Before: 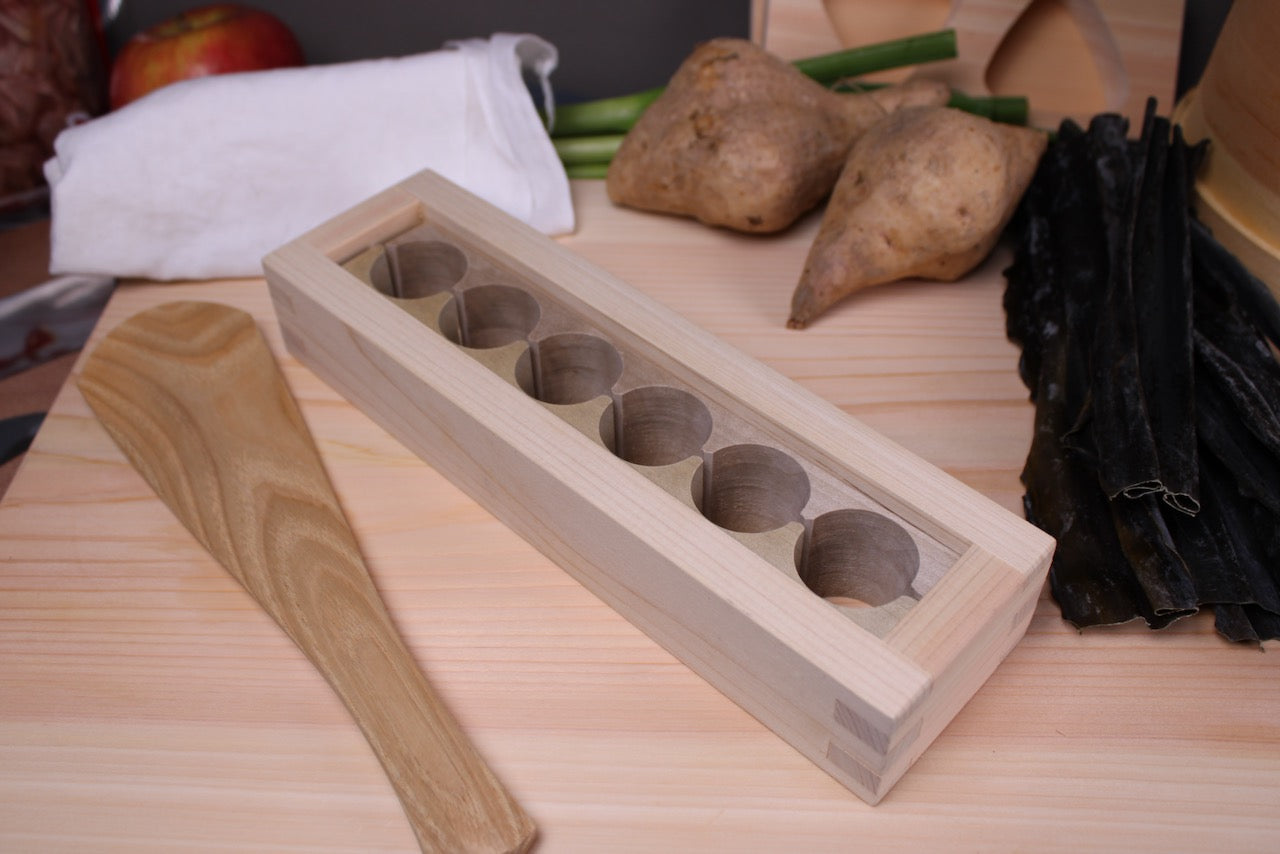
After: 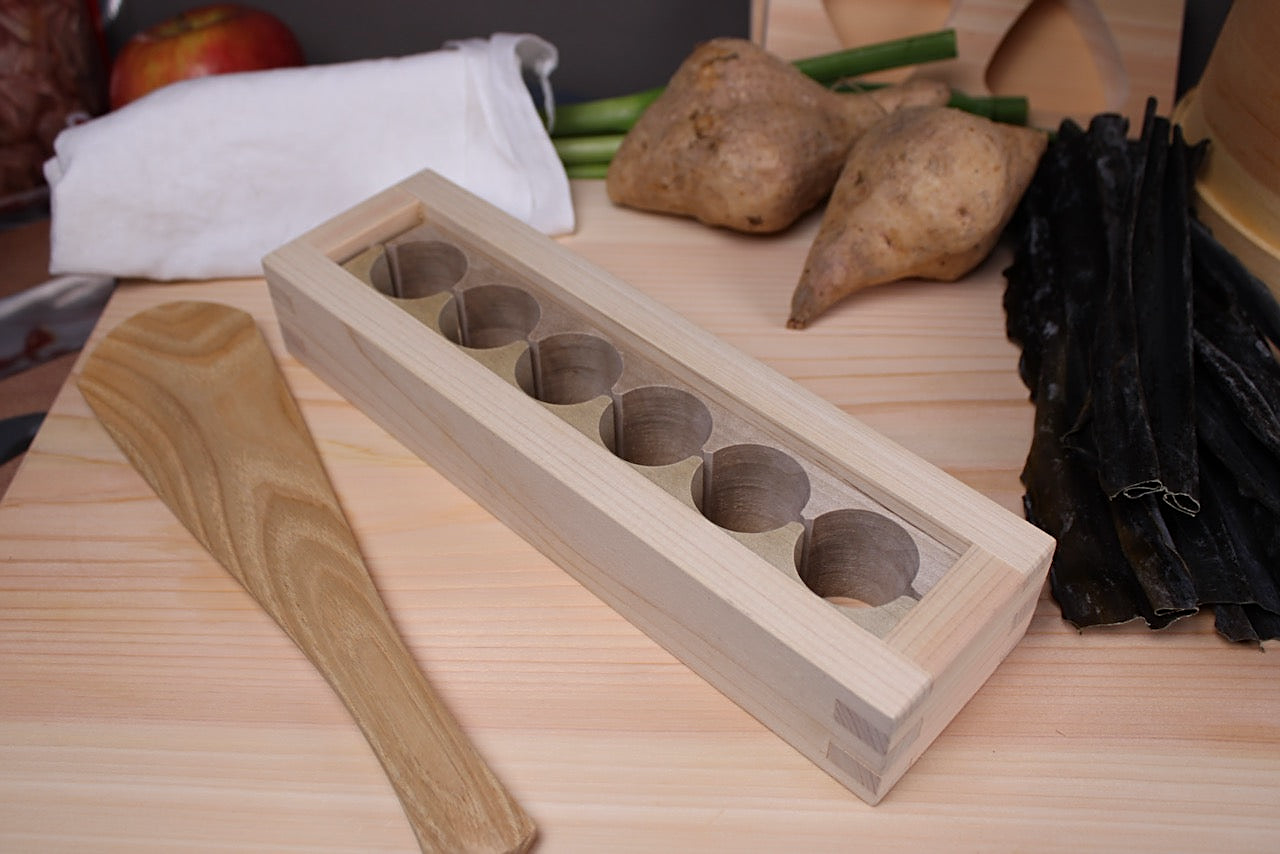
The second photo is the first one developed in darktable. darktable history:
sharpen: on, module defaults
color correction: highlights a* -2.68, highlights b* 2.57
